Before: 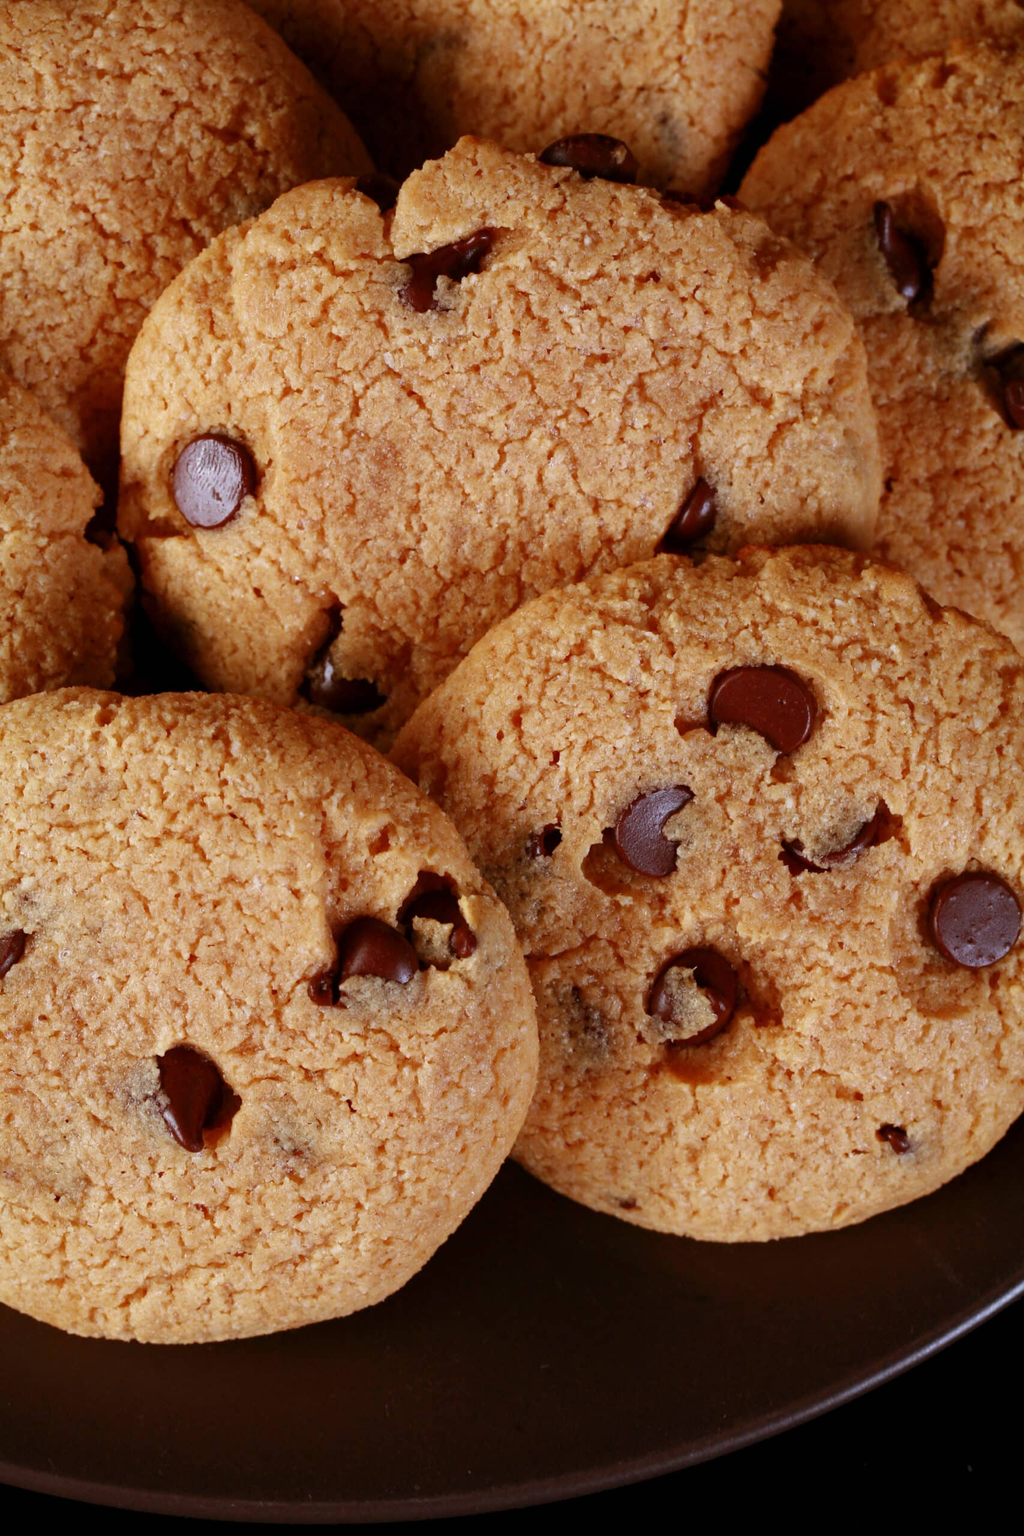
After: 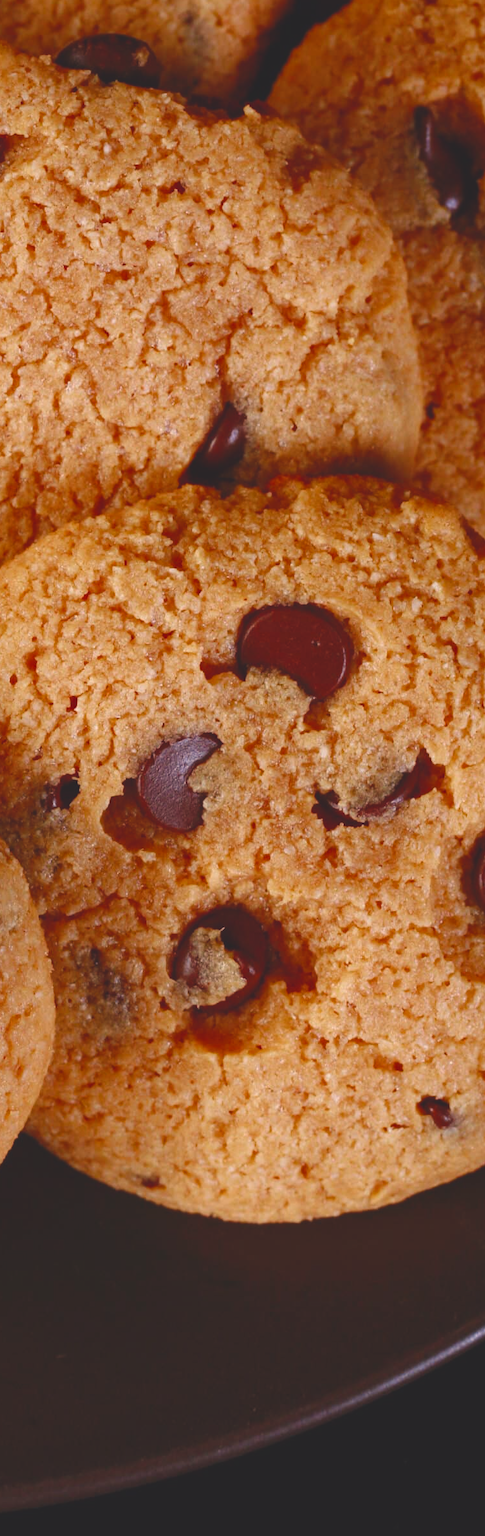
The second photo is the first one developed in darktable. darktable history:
color balance rgb: shadows lift › chroma 2%, shadows lift › hue 247.2°, power › chroma 0.3%, power › hue 25.2°, highlights gain › chroma 3%, highlights gain › hue 60°, global offset › luminance 2%, perceptual saturation grading › global saturation 20%, perceptual saturation grading › highlights -20%, perceptual saturation grading › shadows 30%
crop: left 47.628%, top 6.643%, right 7.874%
